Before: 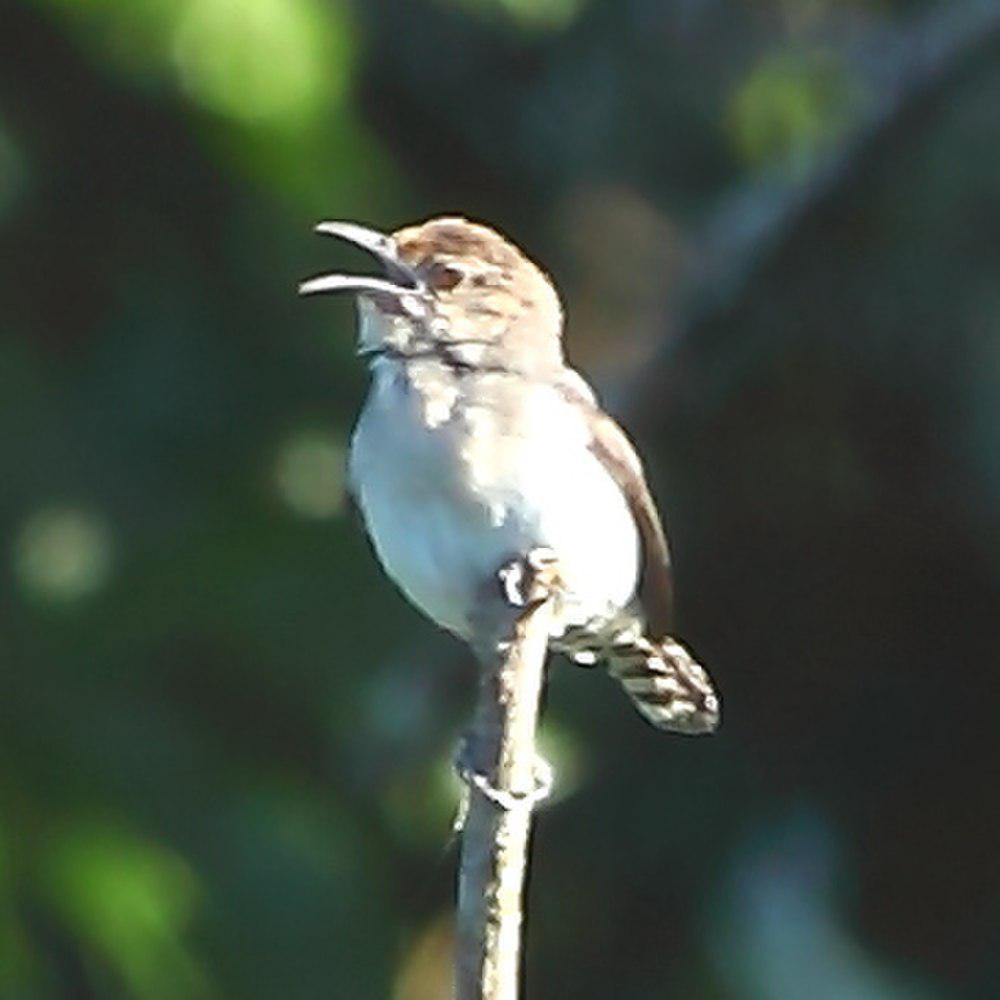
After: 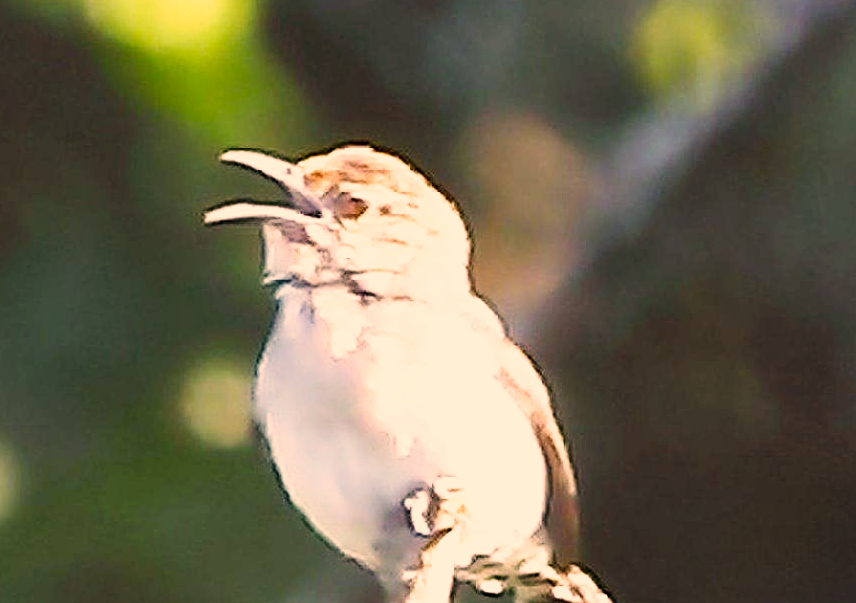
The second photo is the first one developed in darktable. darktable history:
tone equalizer: edges refinement/feathering 500, mask exposure compensation -1.57 EV, preserve details no
contrast brightness saturation: contrast 0.007, saturation -0.066
crop and rotate: left 9.465%, top 7.153%, right 4.933%, bottom 32.515%
color correction: highlights a* 21.59, highlights b* 22.02
base curve: curves: ch0 [(0, 0) (0.018, 0.026) (0.143, 0.37) (0.33, 0.731) (0.458, 0.853) (0.735, 0.965) (0.905, 0.986) (1, 1)], preserve colors none
sharpen: on, module defaults
